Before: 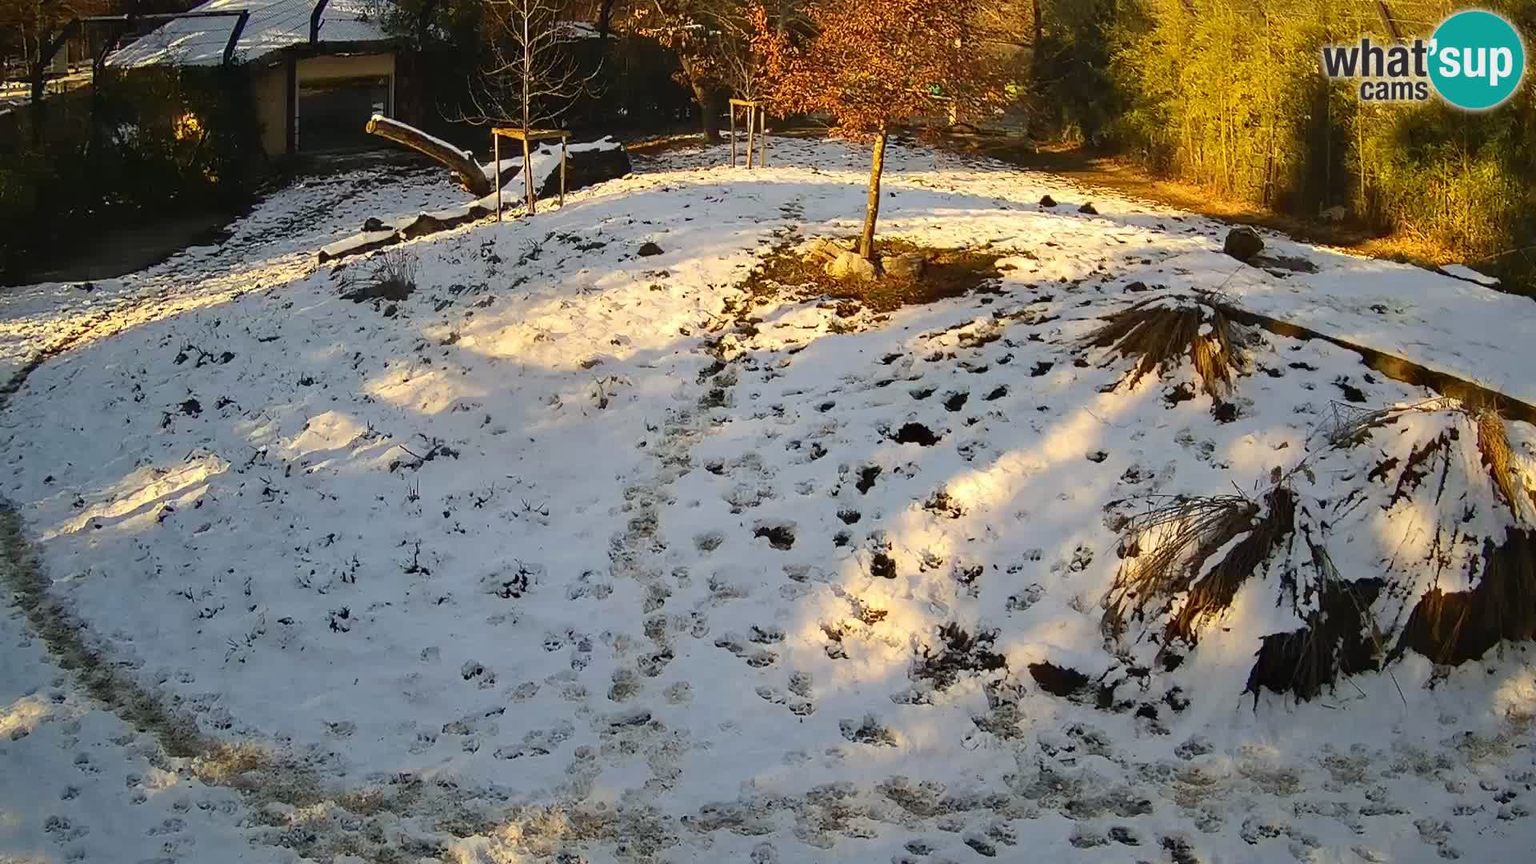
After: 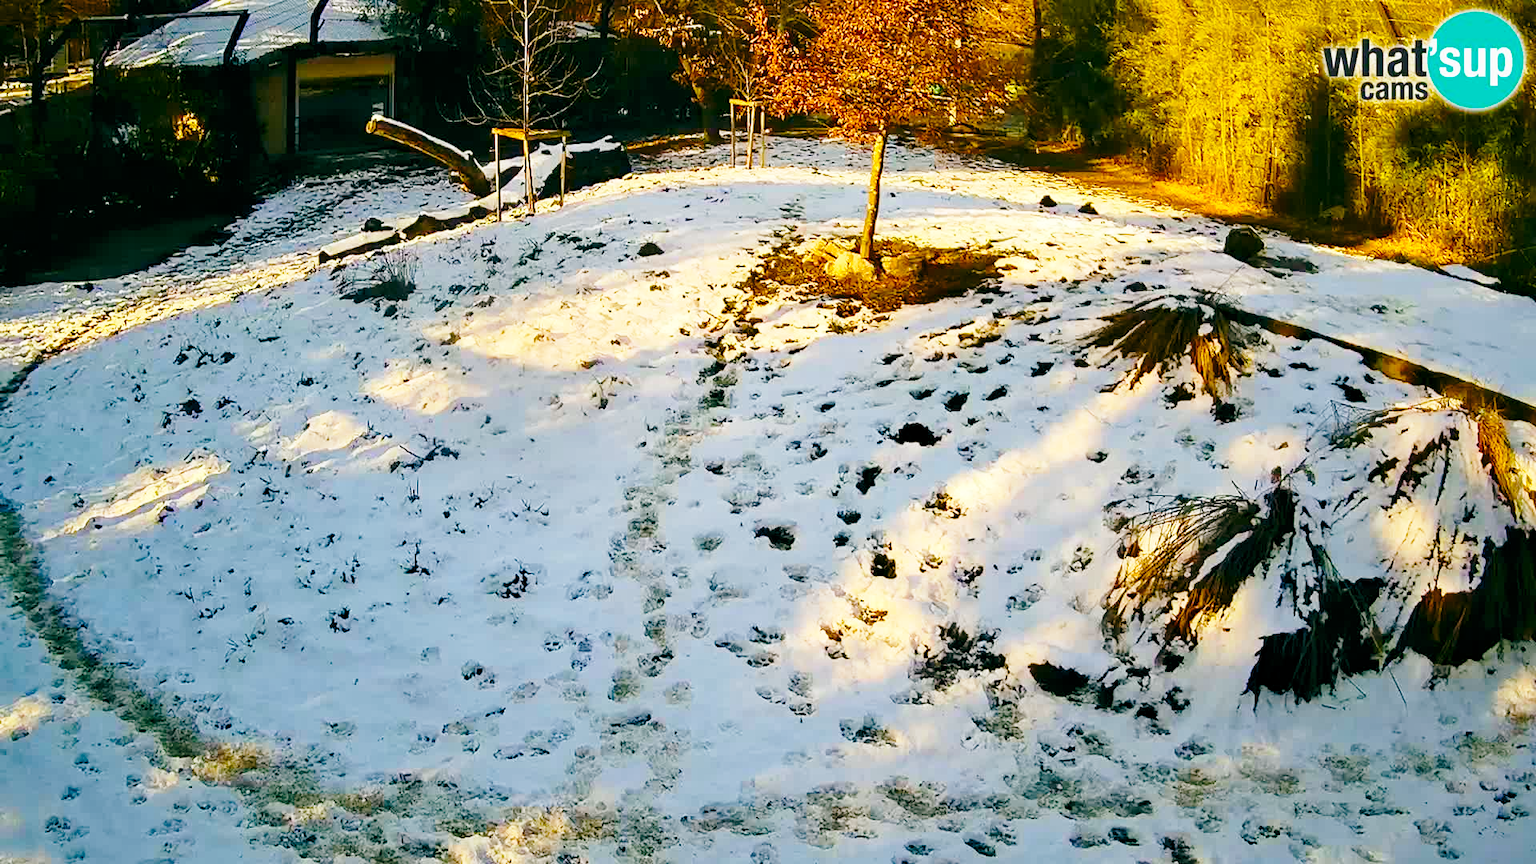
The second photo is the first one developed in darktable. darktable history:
base curve: curves: ch0 [(0, 0) (0.028, 0.03) (0.121, 0.232) (0.46, 0.748) (0.859, 0.968) (1, 1)], preserve colors none
color balance rgb: global offset › luminance -0.322%, global offset › chroma 0.113%, global offset › hue 167.11°, perceptual saturation grading › global saturation 39.146%, perceptual saturation grading › highlights -25.679%, perceptual saturation grading › mid-tones 34.841%, perceptual saturation grading › shadows 34.756%
